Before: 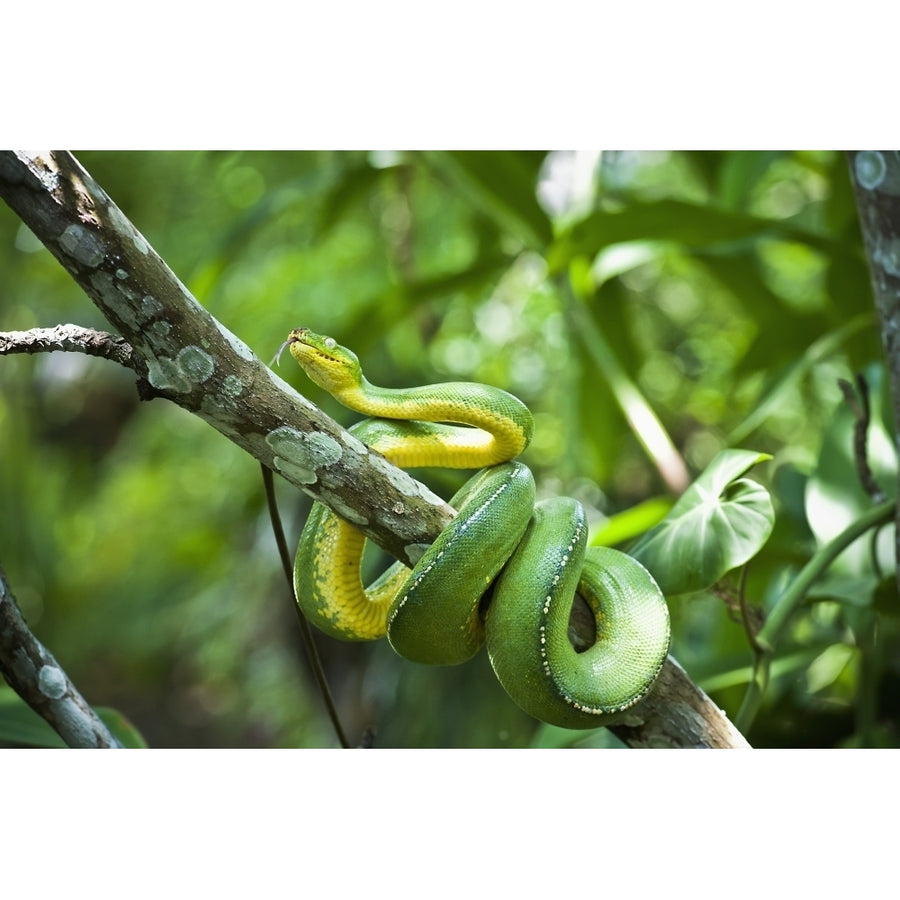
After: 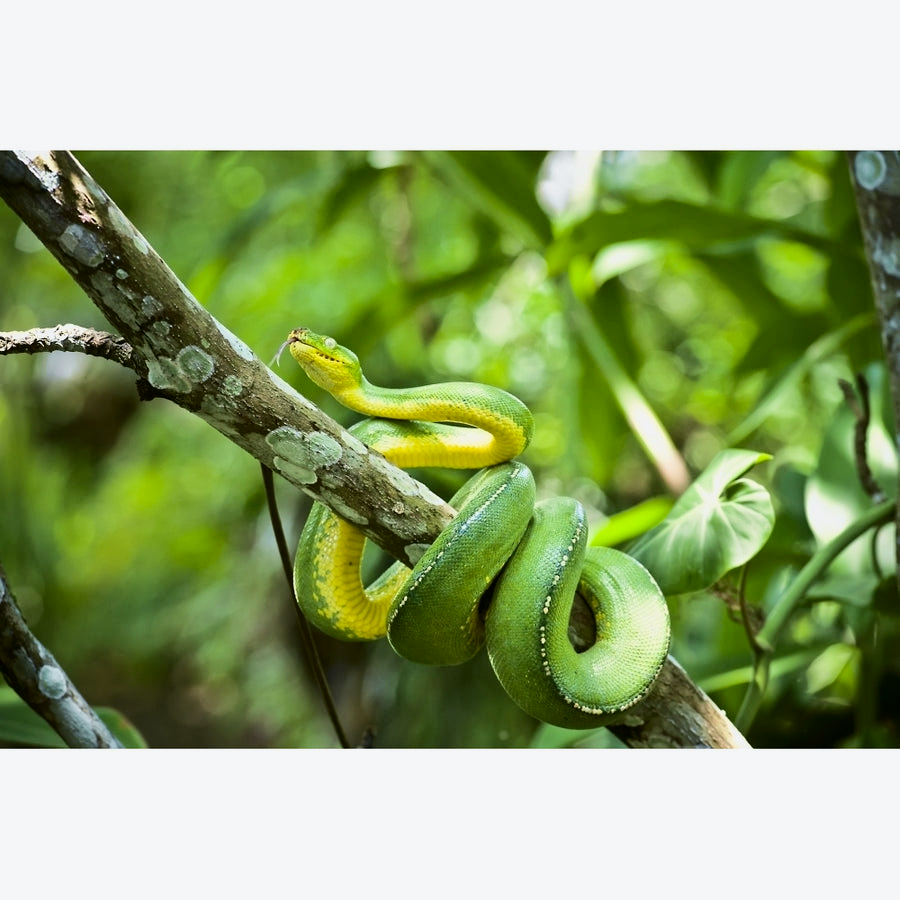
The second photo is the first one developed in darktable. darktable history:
tone curve: curves: ch0 [(0, 0) (0.058, 0.027) (0.214, 0.183) (0.295, 0.288) (0.48, 0.541) (0.658, 0.703) (0.741, 0.775) (0.844, 0.866) (0.986, 0.957)]; ch1 [(0, 0) (0.172, 0.123) (0.312, 0.296) (0.437, 0.429) (0.471, 0.469) (0.502, 0.5) (0.513, 0.515) (0.572, 0.603) (0.617, 0.653) (0.68, 0.724) (0.889, 0.924) (1, 1)]; ch2 [(0, 0) (0.411, 0.424) (0.489, 0.49) (0.502, 0.5) (0.512, 0.524) (0.549, 0.578) (0.604, 0.628) (0.709, 0.748) (1, 1)], color space Lab, independent channels, preserve colors none
